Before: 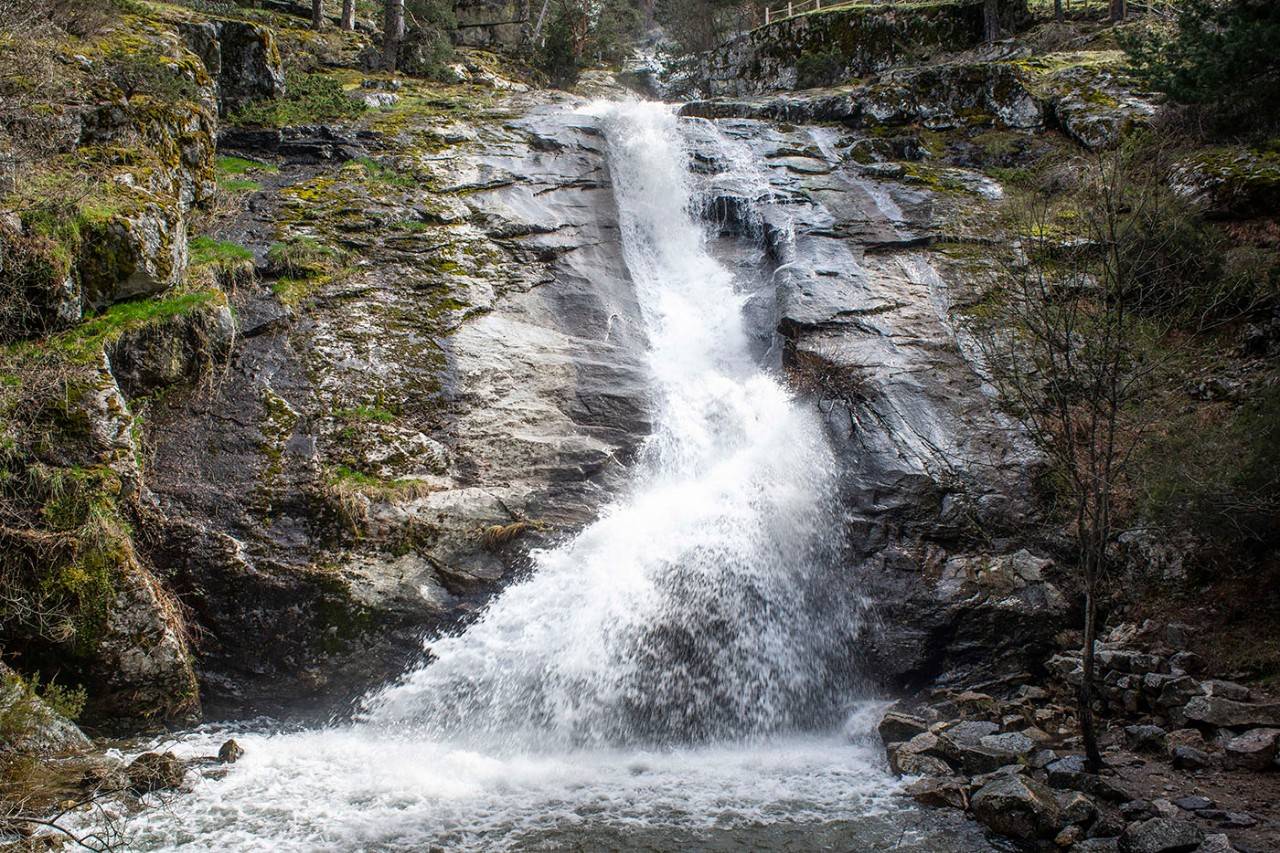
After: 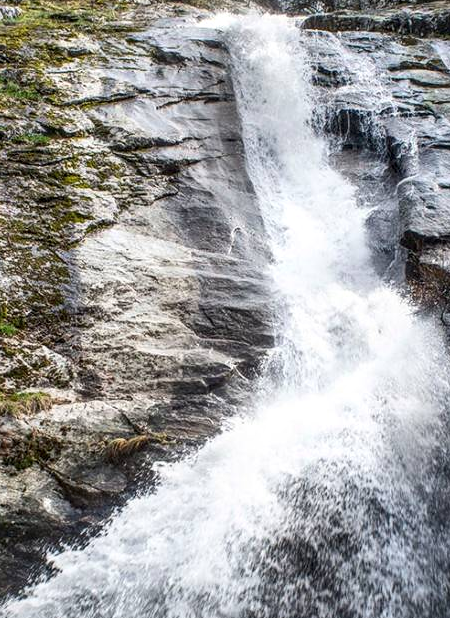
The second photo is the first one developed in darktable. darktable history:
crop and rotate: left 29.476%, top 10.214%, right 35.32%, bottom 17.333%
contrast brightness saturation: contrast 0.14
local contrast: on, module defaults
